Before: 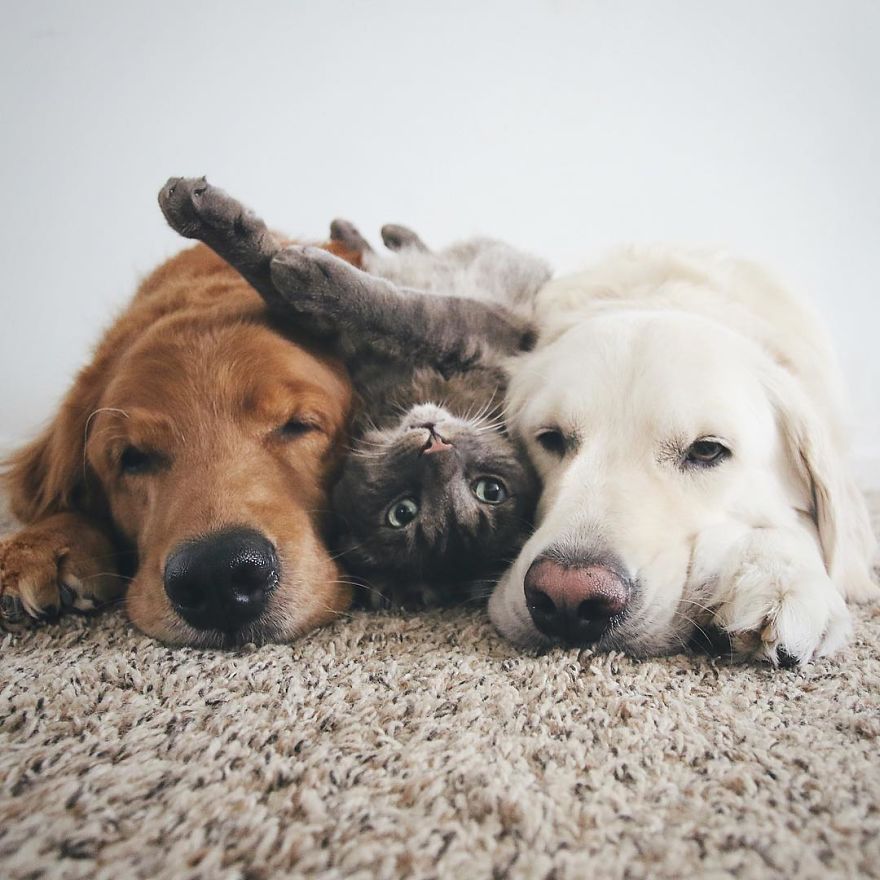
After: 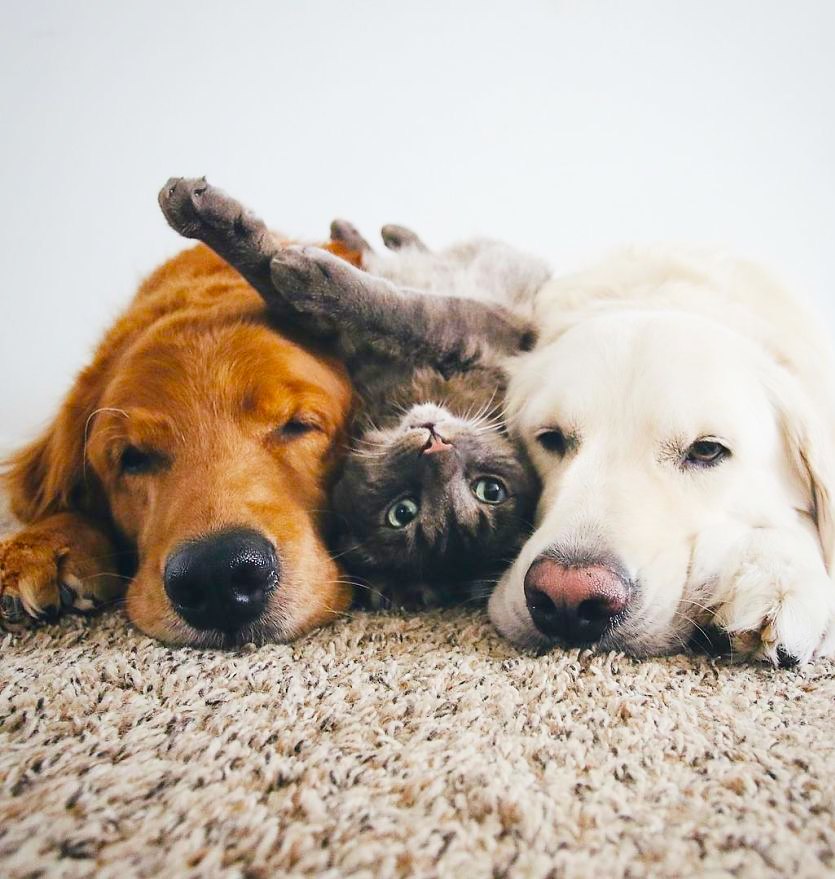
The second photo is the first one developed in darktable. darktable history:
tone curve: curves: ch0 [(0, 0) (0.004, 0.001) (0.133, 0.112) (0.325, 0.362) (0.832, 0.893) (1, 1)], preserve colors none
crop and rotate: left 0%, right 5.101%
color balance rgb: perceptual saturation grading › global saturation 28.716%, perceptual saturation grading › mid-tones 12.333%, perceptual saturation grading › shadows 9.424%, global vibrance 20%
